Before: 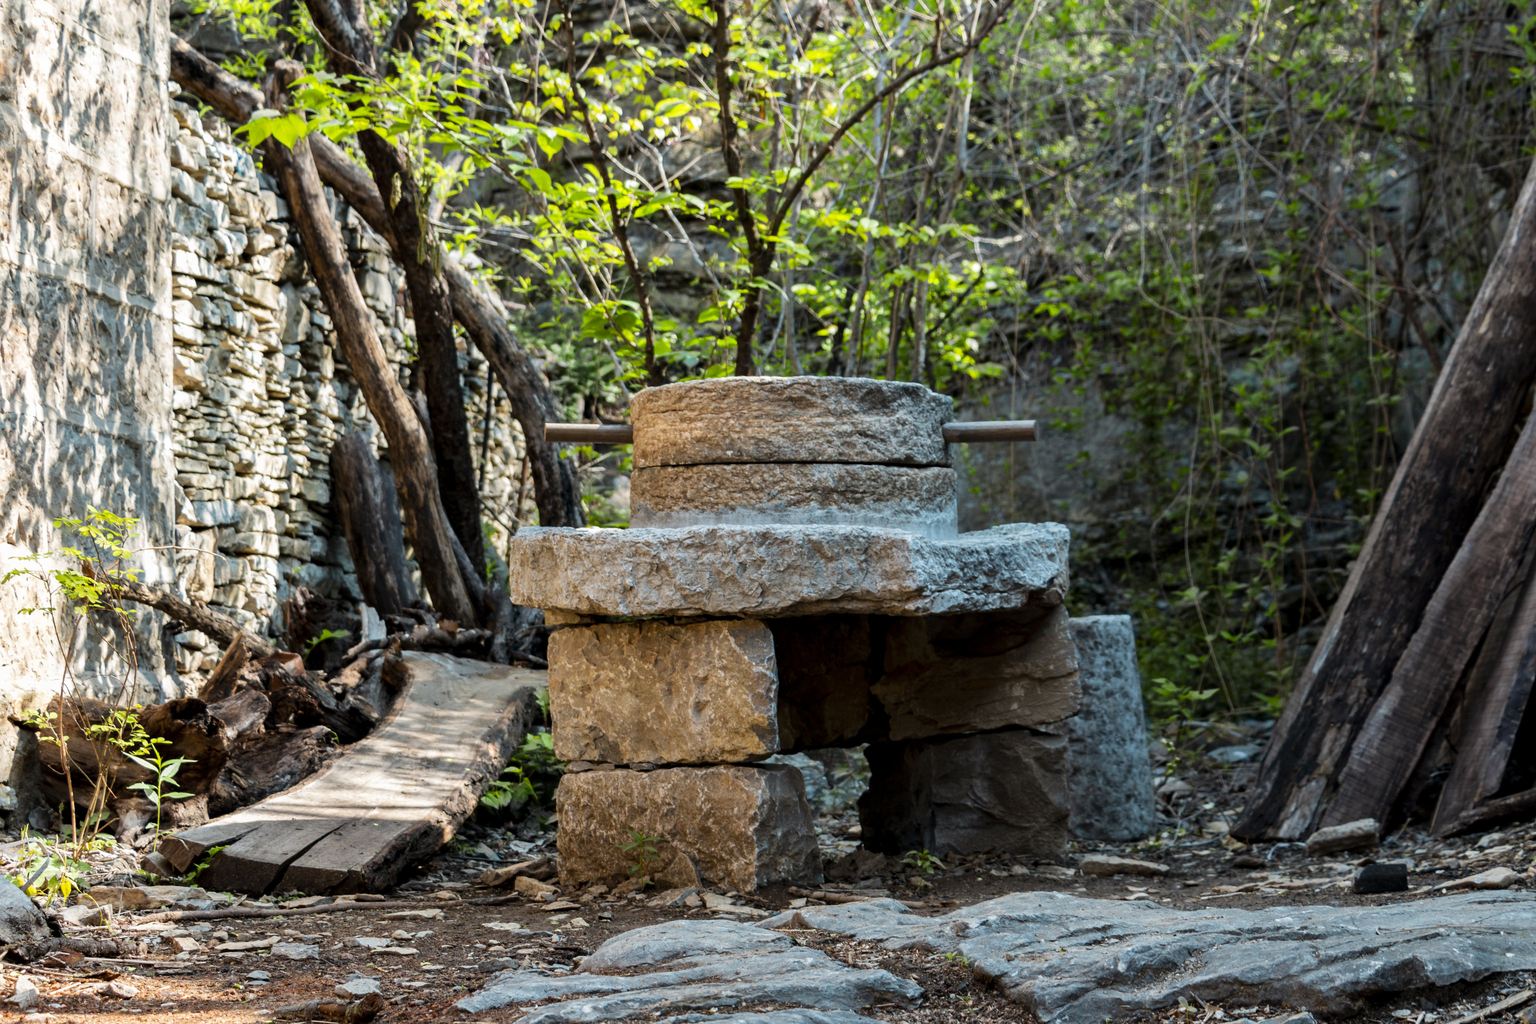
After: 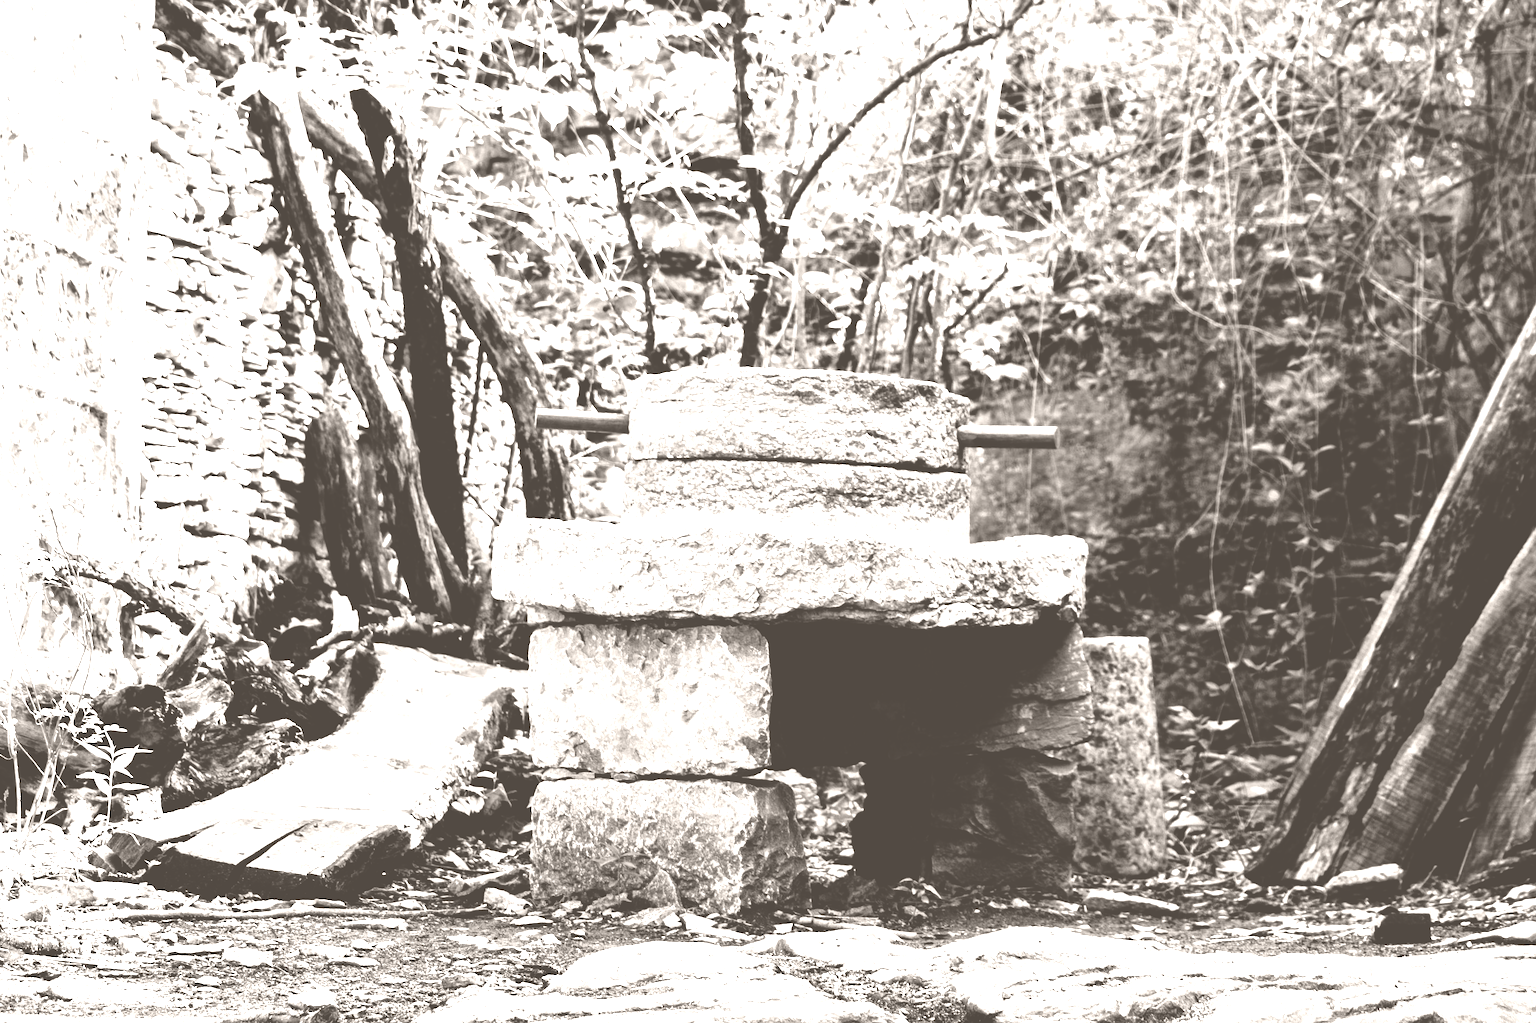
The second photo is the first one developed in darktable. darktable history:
crop and rotate: angle -2.38°
contrast brightness saturation: saturation -1
color balance rgb: perceptual brilliance grading › highlights 14.29%, perceptual brilliance grading › mid-tones -5.92%, perceptual brilliance grading › shadows -26.83%, global vibrance 31.18%
exposure: black level correction 0.001, exposure 0.955 EV, compensate exposure bias true, compensate highlight preservation false
colorize: hue 34.49°, saturation 35.33%, source mix 100%, lightness 55%, version 1
filmic rgb: black relative exposure -7.65 EV, white relative exposure 4.56 EV, hardness 3.61, contrast 1.25
shadows and highlights: radius 93.07, shadows -14.46, white point adjustment 0.23, highlights 31.48, compress 48.23%, highlights color adjustment 52.79%, soften with gaussian
